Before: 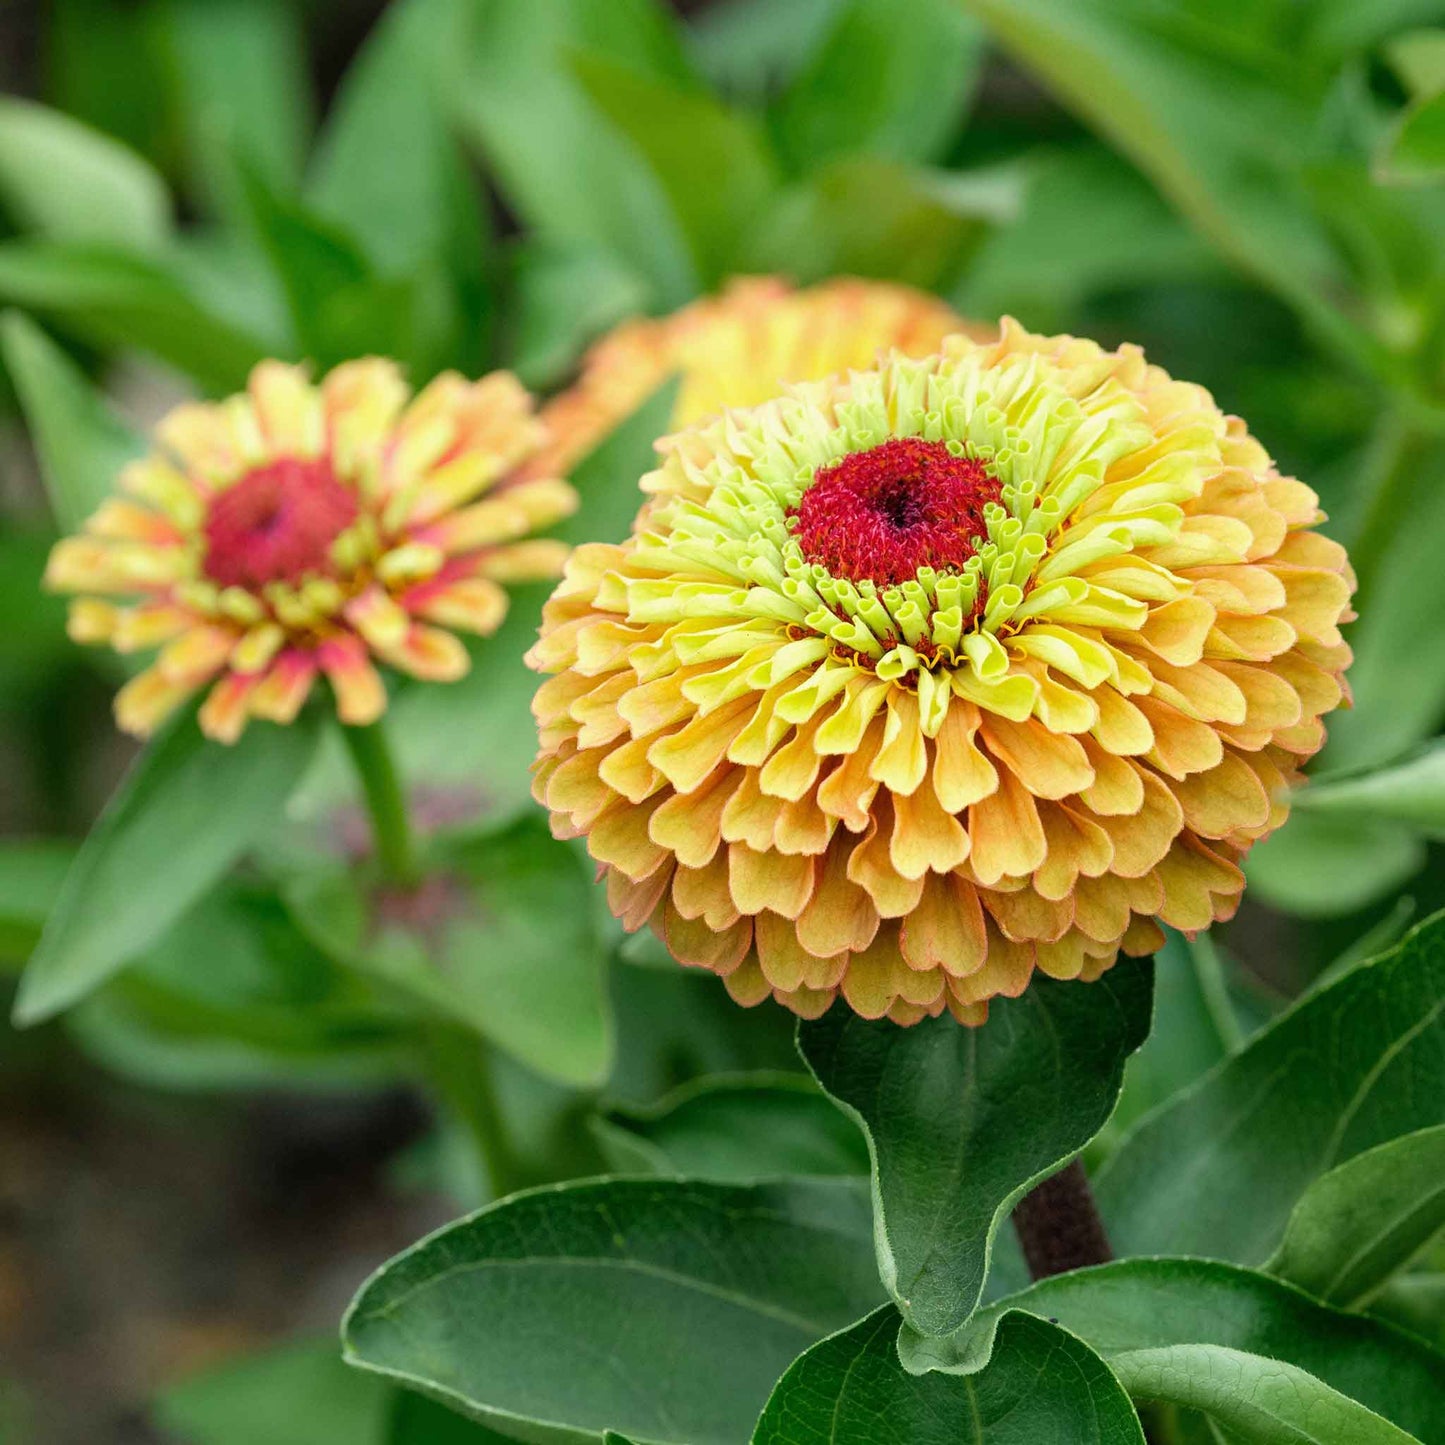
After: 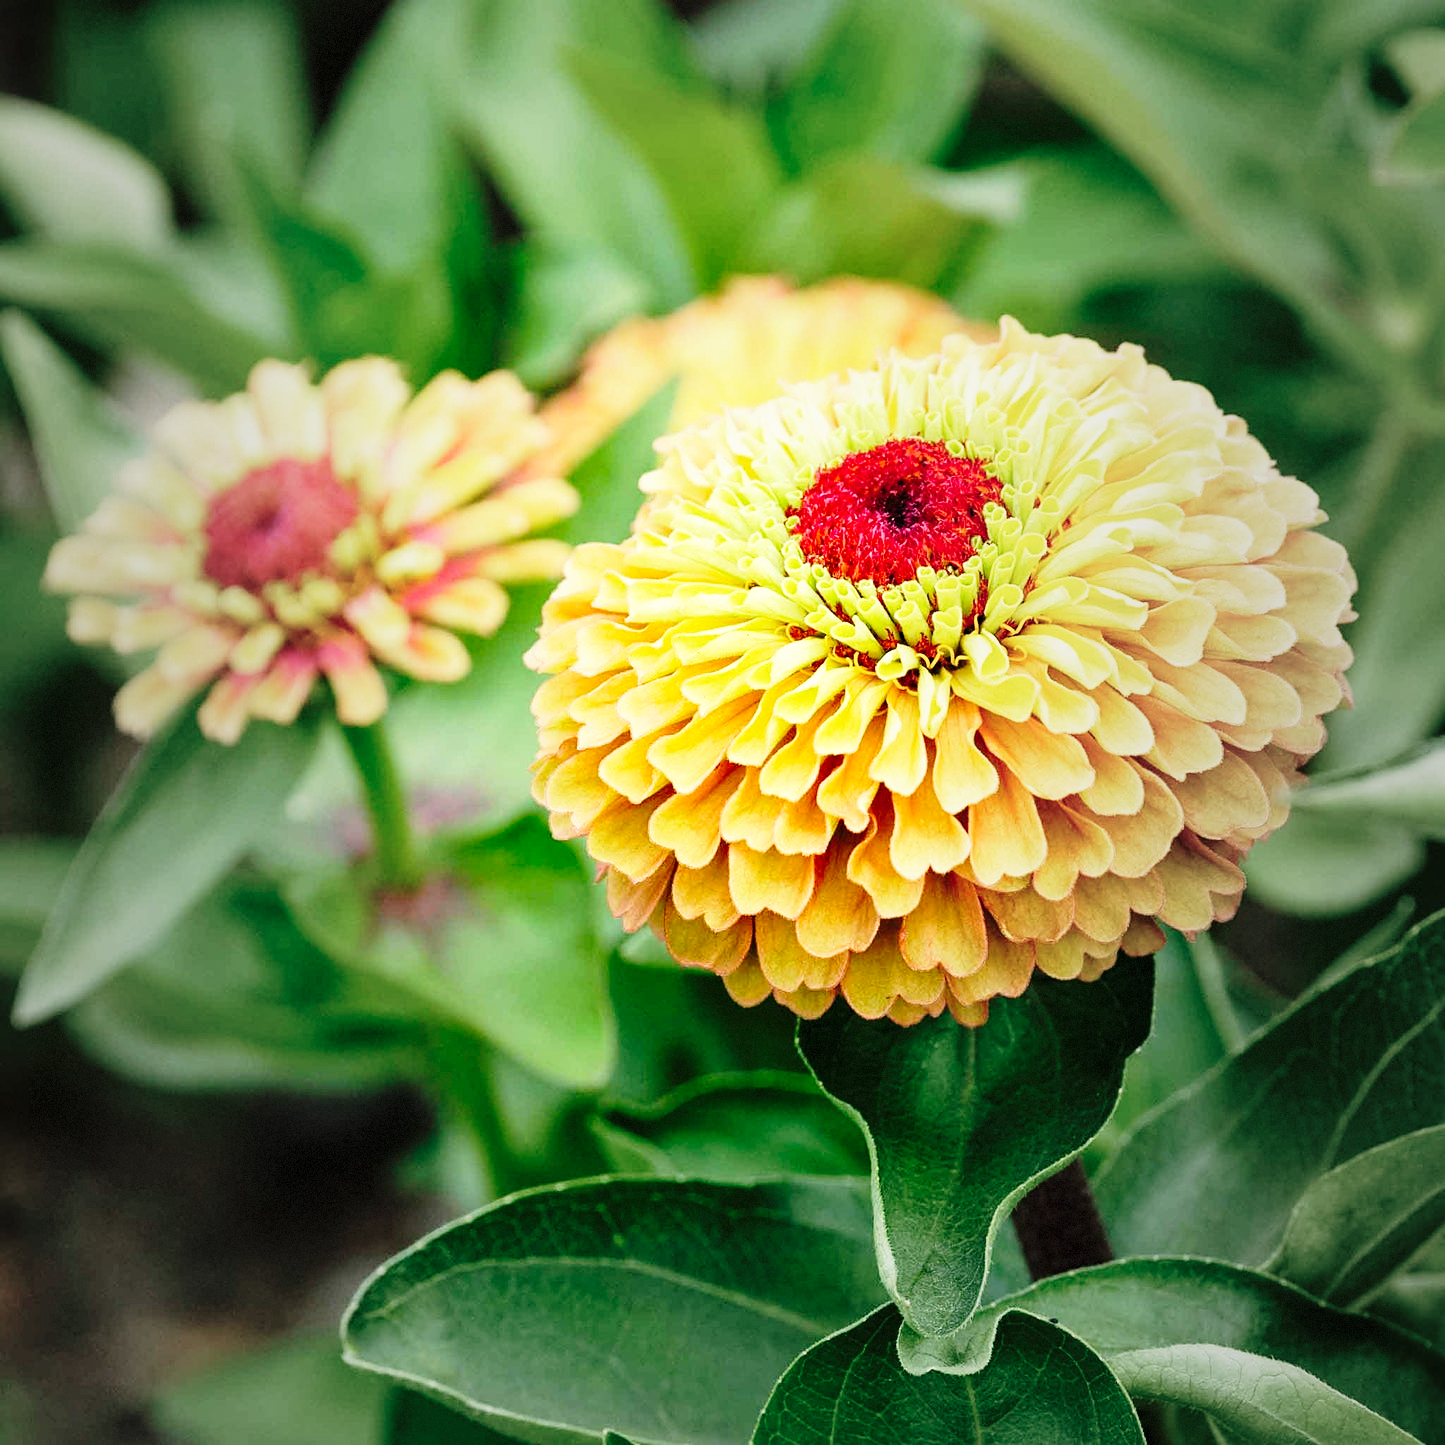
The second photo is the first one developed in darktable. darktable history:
vignetting: fall-off start 18.62%, fall-off radius 137.78%, brightness -0.33, width/height ratio 0.618, shape 0.599, dithering 8-bit output, unbound false
base curve: curves: ch0 [(0, 0) (0.04, 0.03) (0.133, 0.232) (0.448, 0.748) (0.843, 0.968) (1, 1)], preserve colors none
sharpen: amount 0.217
